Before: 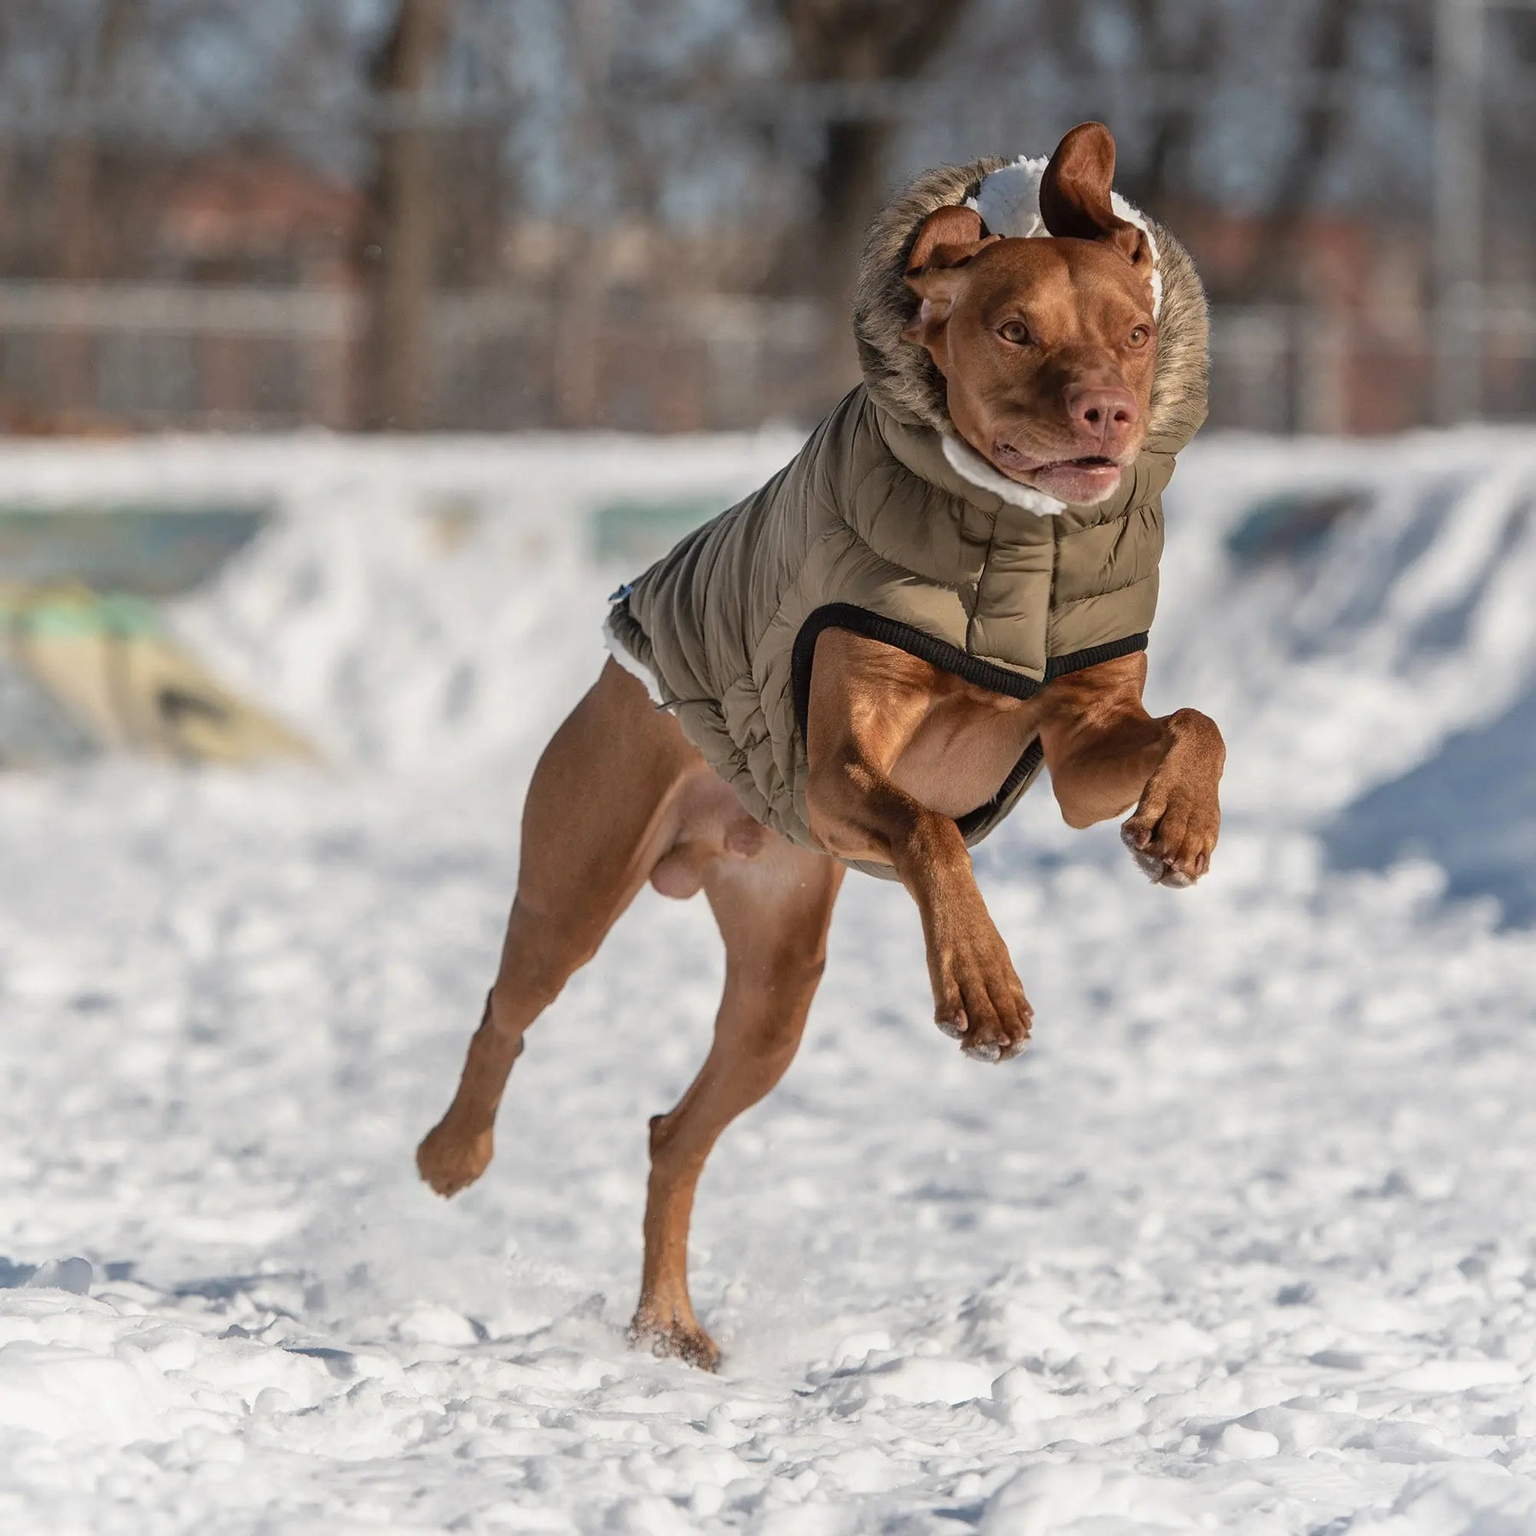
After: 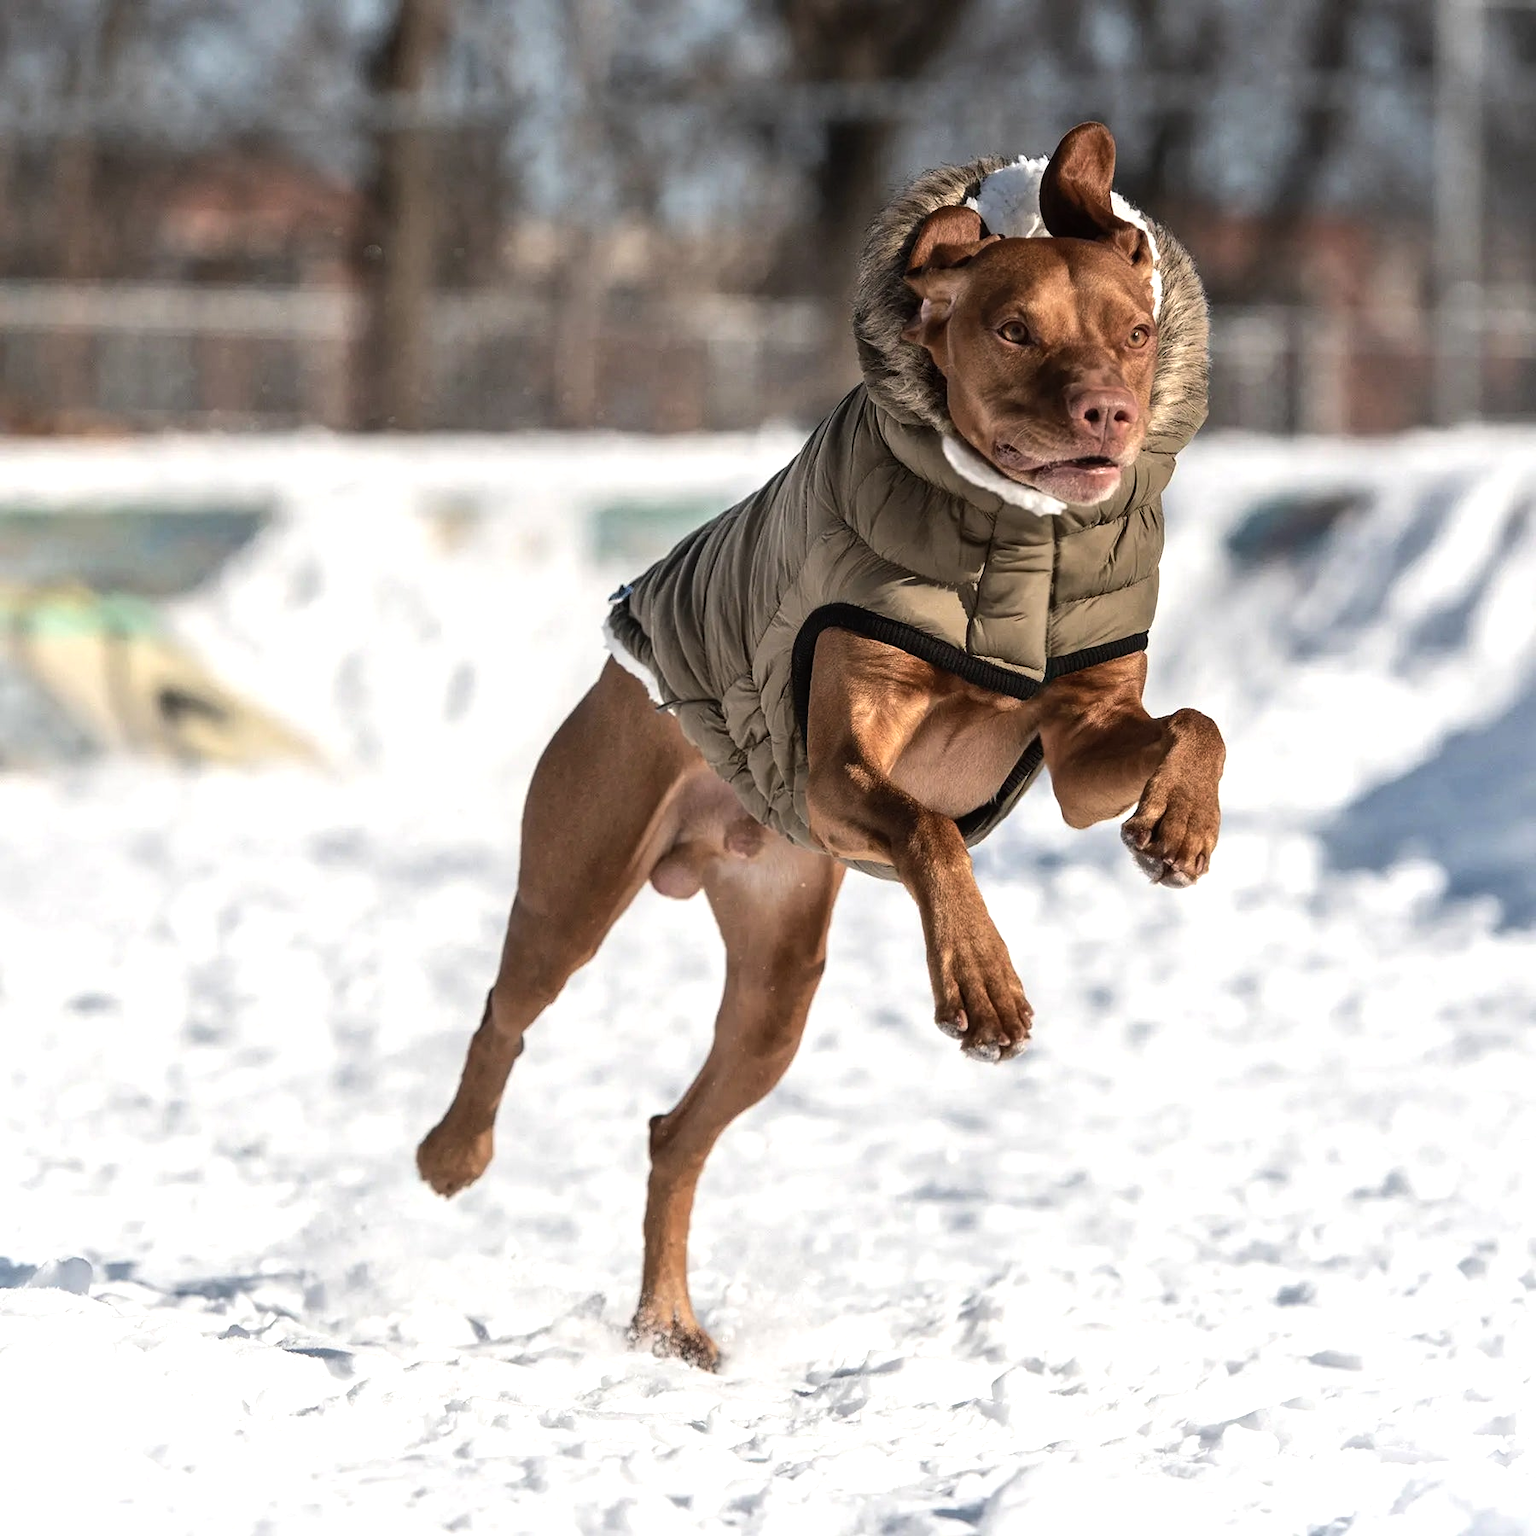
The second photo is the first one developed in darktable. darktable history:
contrast brightness saturation: contrast 0.01, saturation -0.055
tone equalizer: -8 EV -0.775 EV, -7 EV -0.709 EV, -6 EV -0.601 EV, -5 EV -0.414 EV, -3 EV 0.38 EV, -2 EV 0.6 EV, -1 EV 0.693 EV, +0 EV 0.765 EV, edges refinement/feathering 500, mask exposure compensation -1.57 EV, preserve details no
